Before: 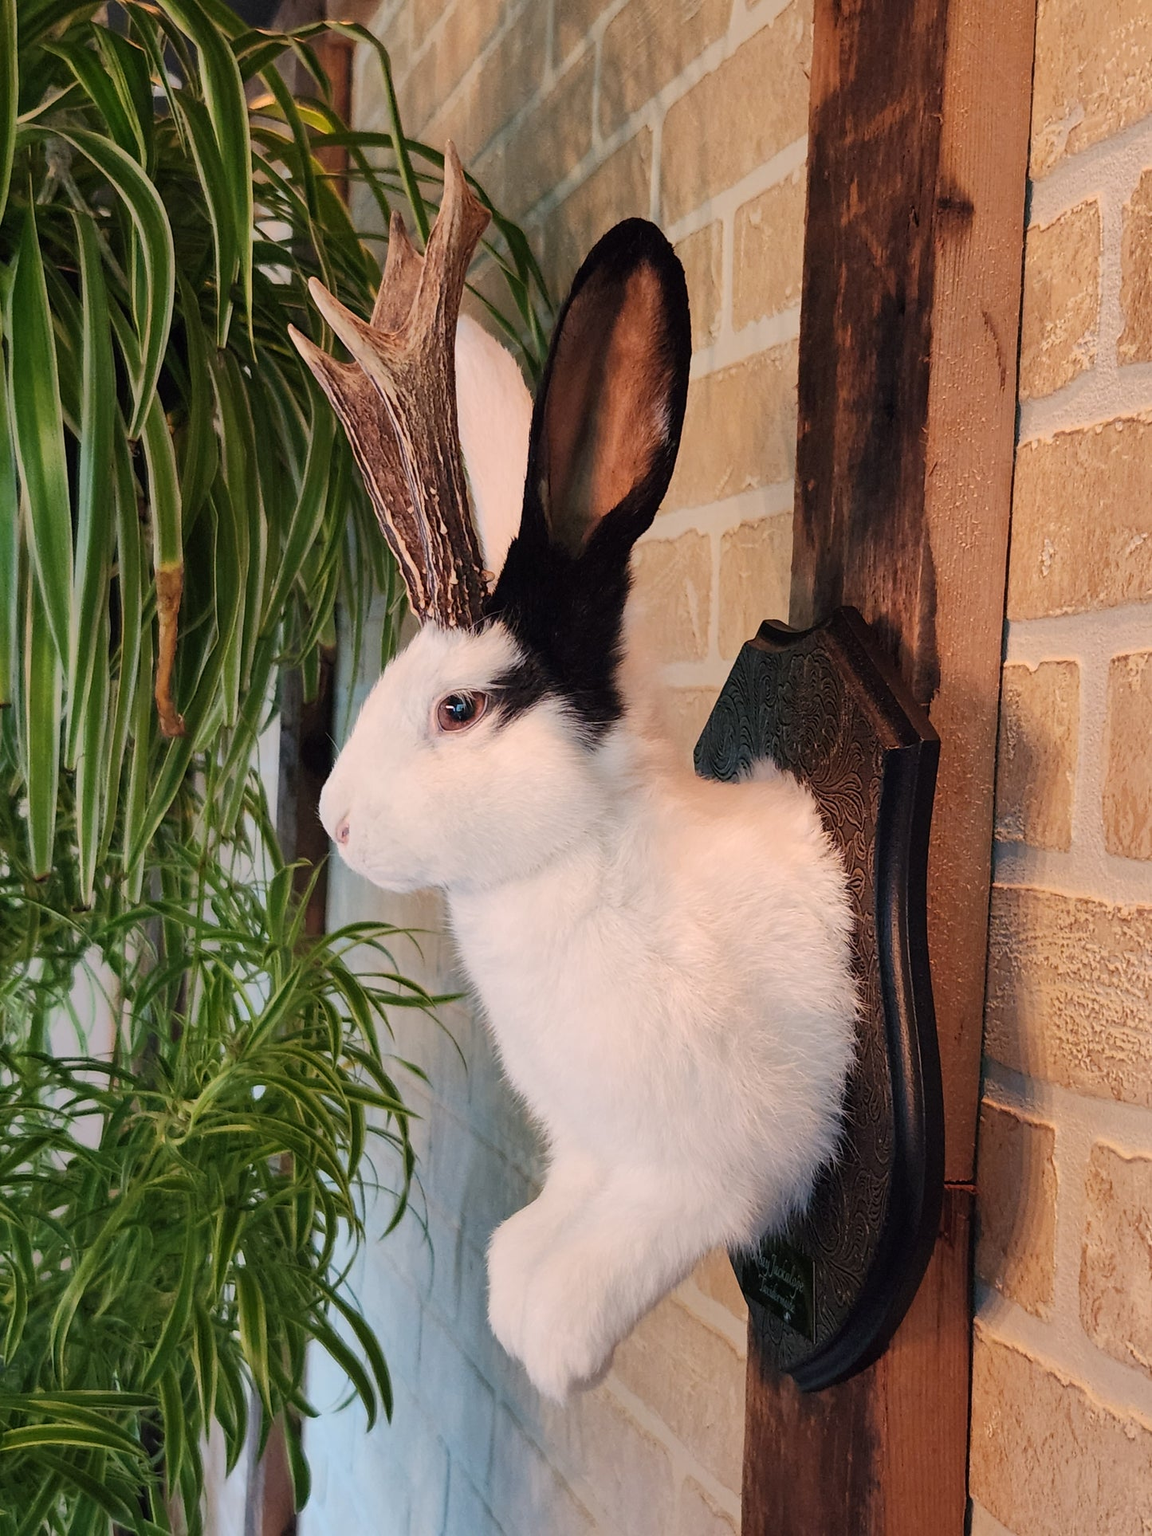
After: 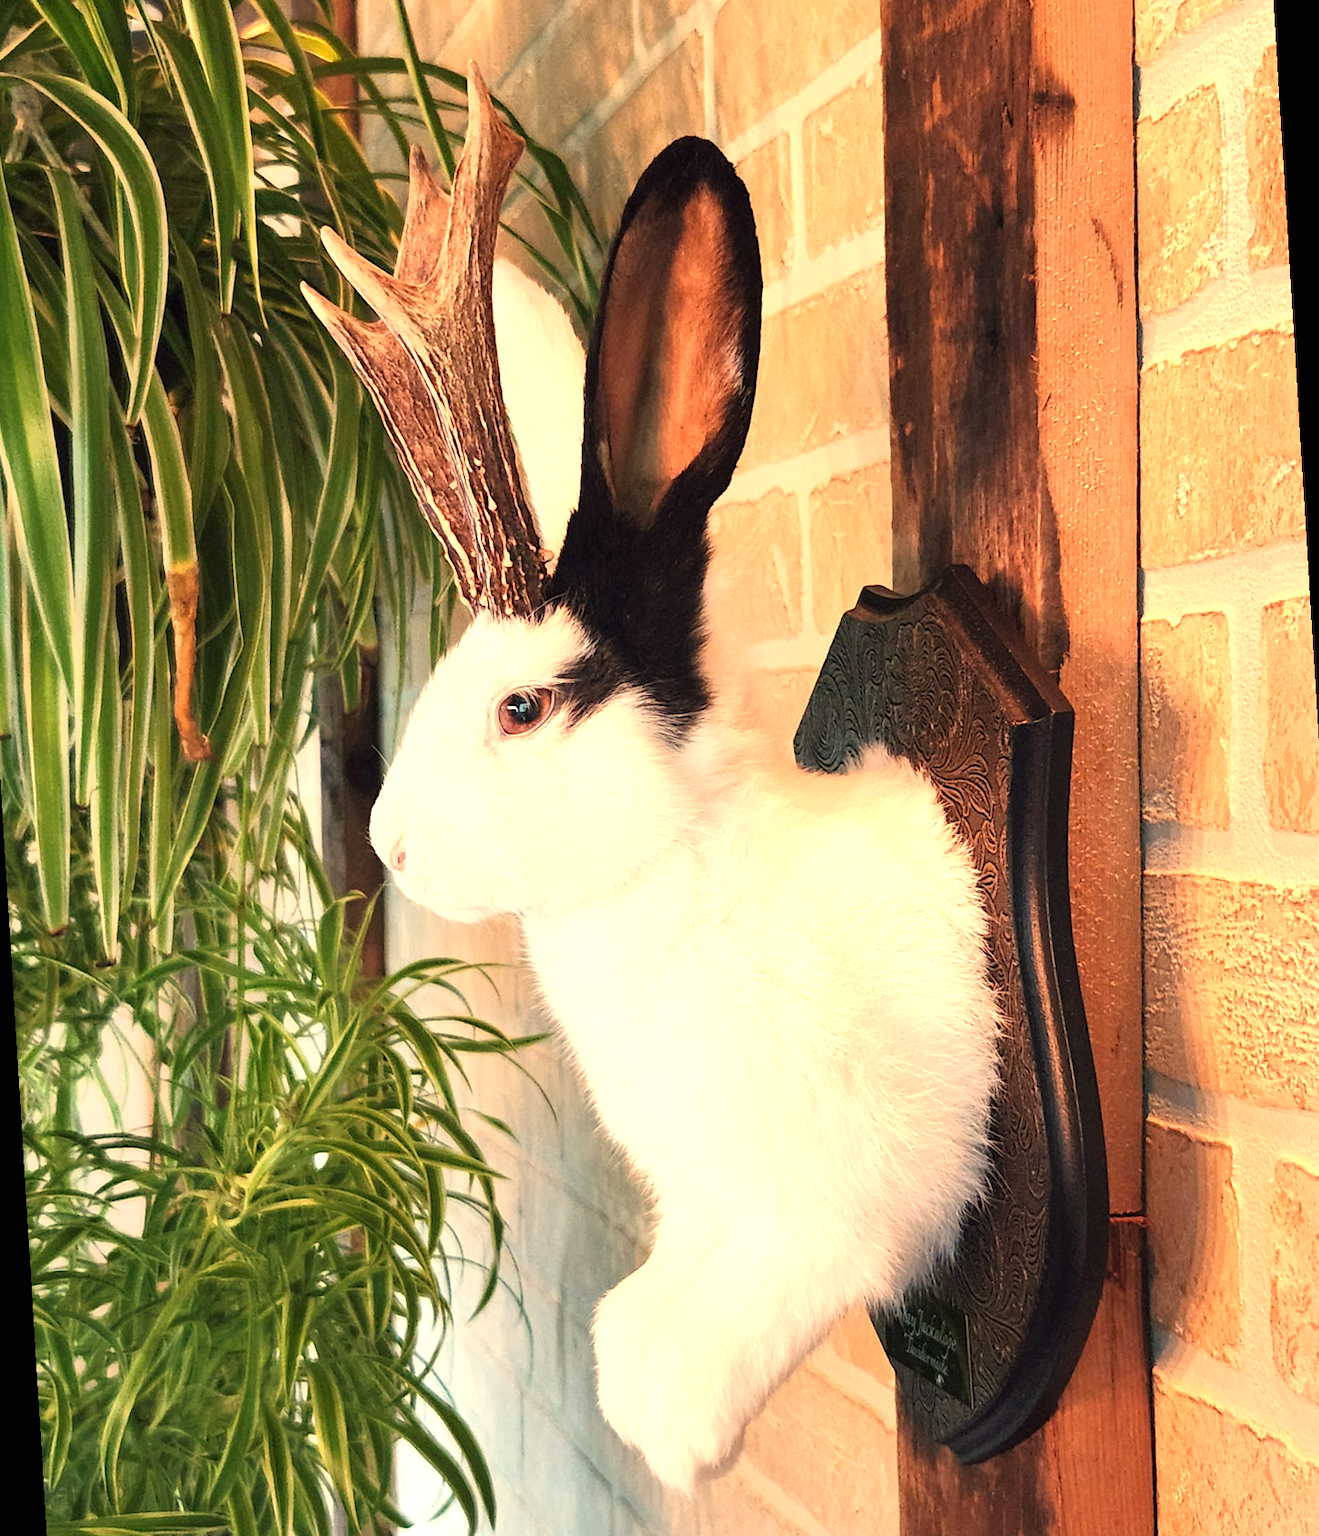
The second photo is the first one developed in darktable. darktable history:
exposure: black level correction 0, exposure 1.015 EV, compensate exposure bias true, compensate highlight preservation false
rotate and perspective: rotation -3.52°, crop left 0.036, crop right 0.964, crop top 0.081, crop bottom 0.919
white balance: red 1.123, blue 0.83
